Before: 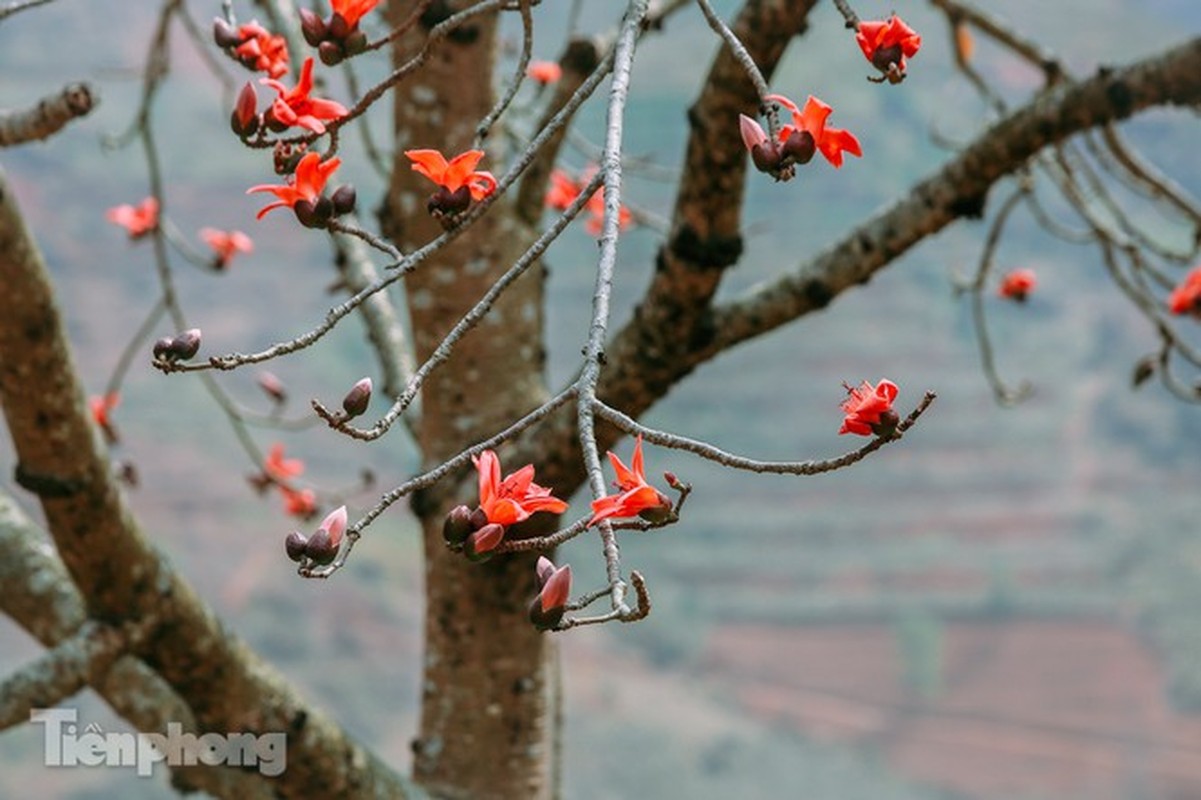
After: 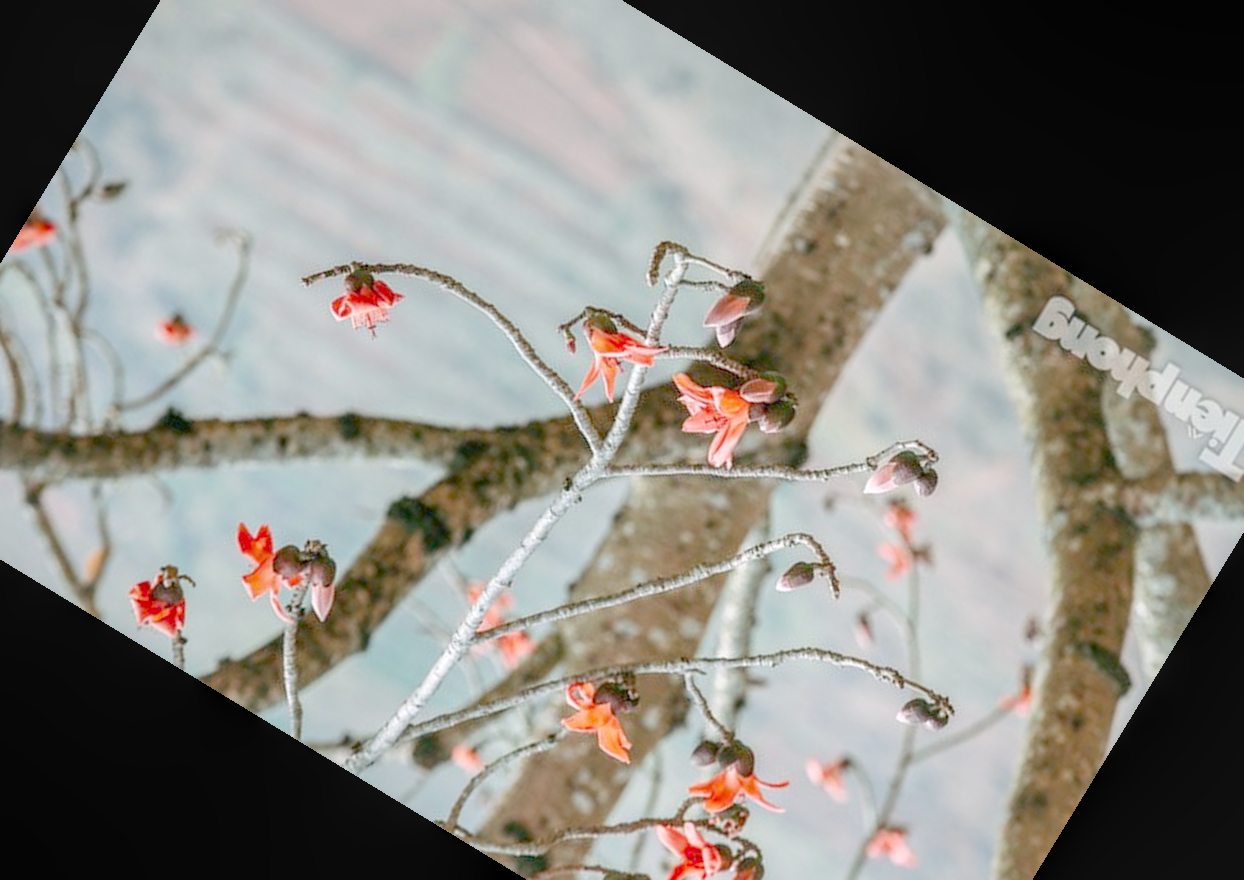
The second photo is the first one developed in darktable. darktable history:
crop and rotate: angle 148.68°, left 9.111%, top 15.603%, right 4.588%, bottom 17.041%
local contrast: detail 130%
